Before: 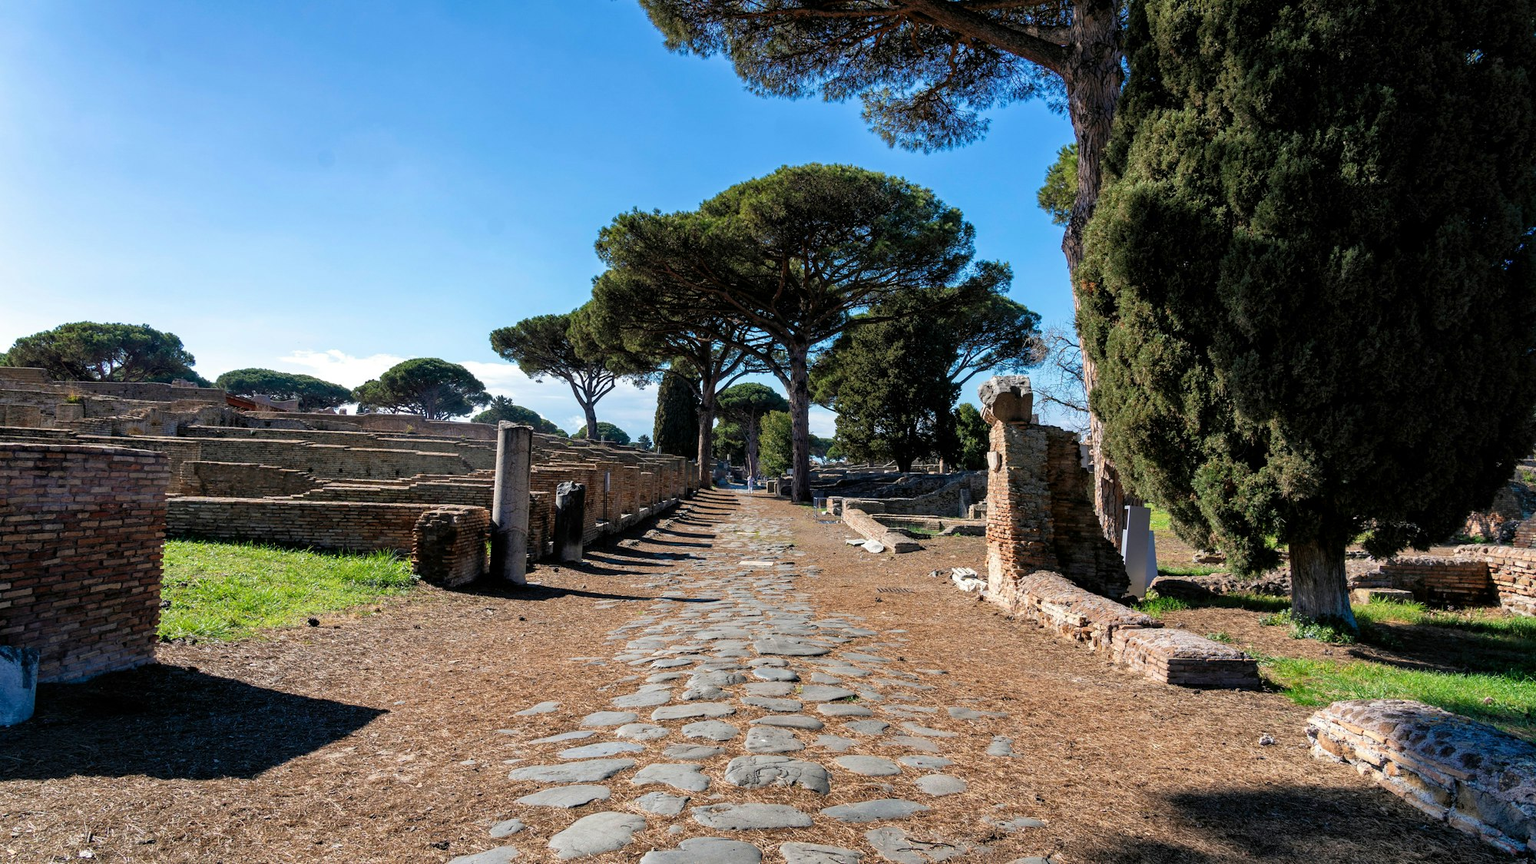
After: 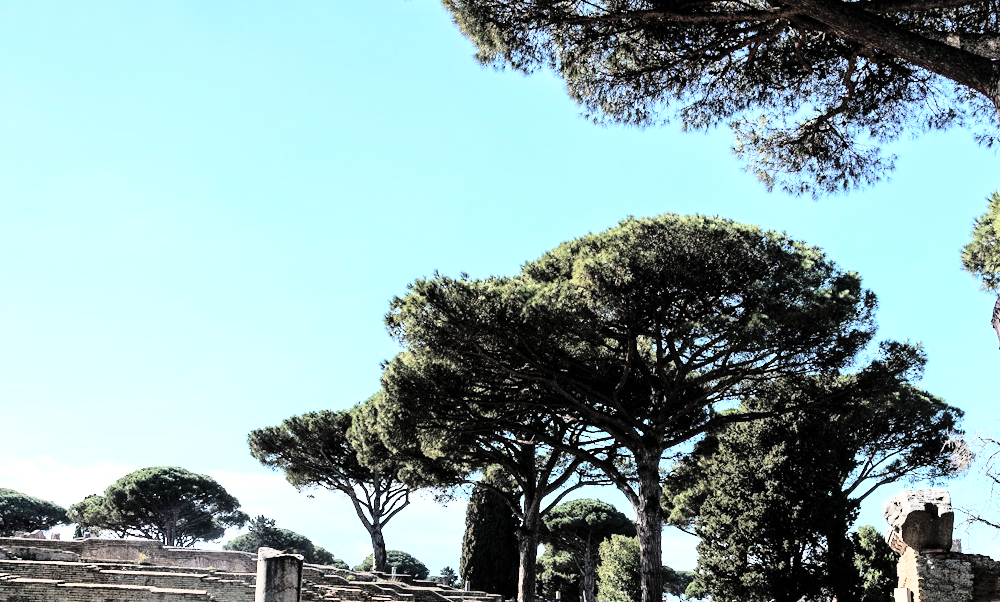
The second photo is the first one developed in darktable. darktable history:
crop: left 19.556%, right 30.401%, bottom 46.458%
global tonemap: drago (0.7, 100)
rgb curve: curves: ch0 [(0, 0) (0.21, 0.15) (0.24, 0.21) (0.5, 0.75) (0.75, 0.96) (0.89, 0.99) (1, 1)]; ch1 [(0, 0.02) (0.21, 0.13) (0.25, 0.2) (0.5, 0.67) (0.75, 0.9) (0.89, 0.97) (1, 1)]; ch2 [(0, 0.02) (0.21, 0.13) (0.25, 0.2) (0.5, 0.67) (0.75, 0.9) (0.89, 0.97) (1, 1)], compensate middle gray true
contrast brightness saturation: contrast 0.1, saturation -0.36
